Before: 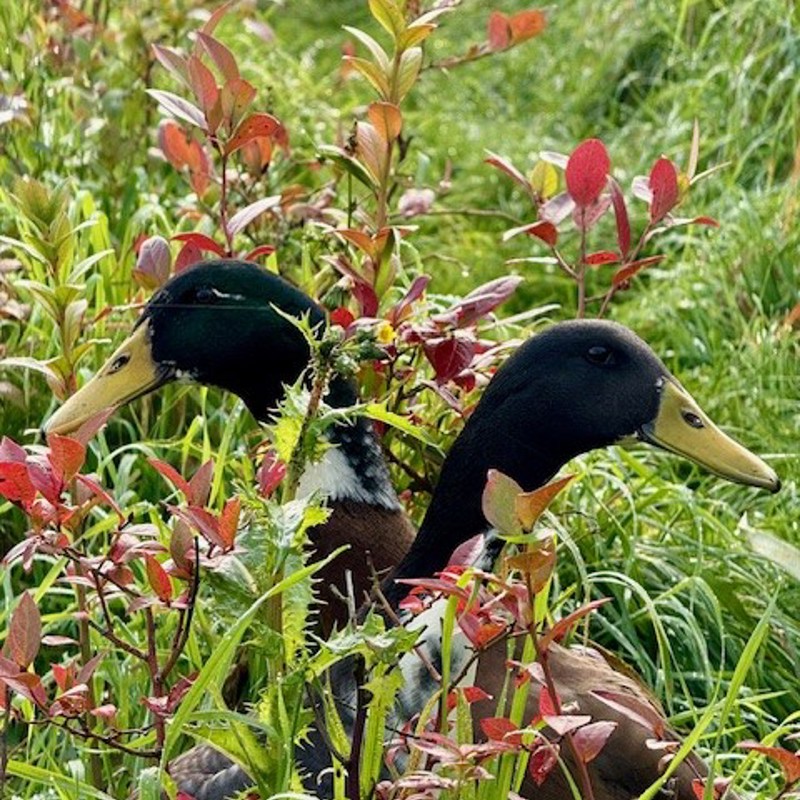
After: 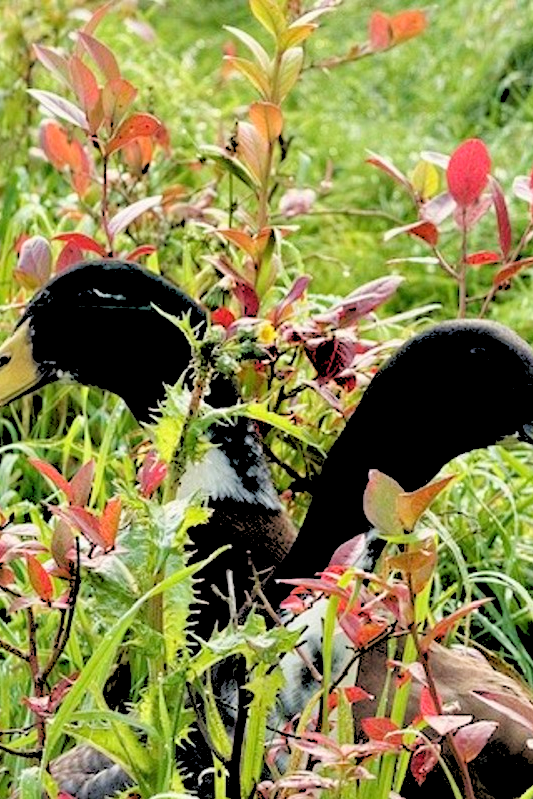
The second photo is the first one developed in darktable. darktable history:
crop and rotate: left 15.055%, right 18.278%
contrast brightness saturation: contrast 0.05
rgb levels: levels [[0.027, 0.429, 0.996], [0, 0.5, 1], [0, 0.5, 1]]
